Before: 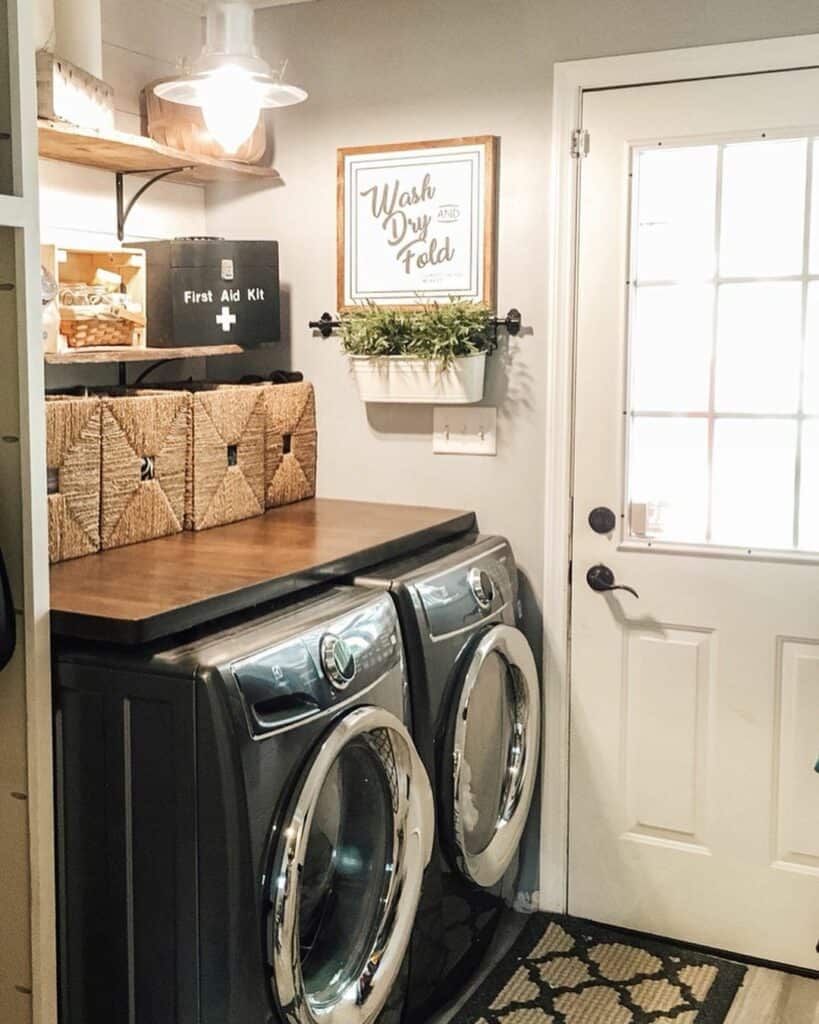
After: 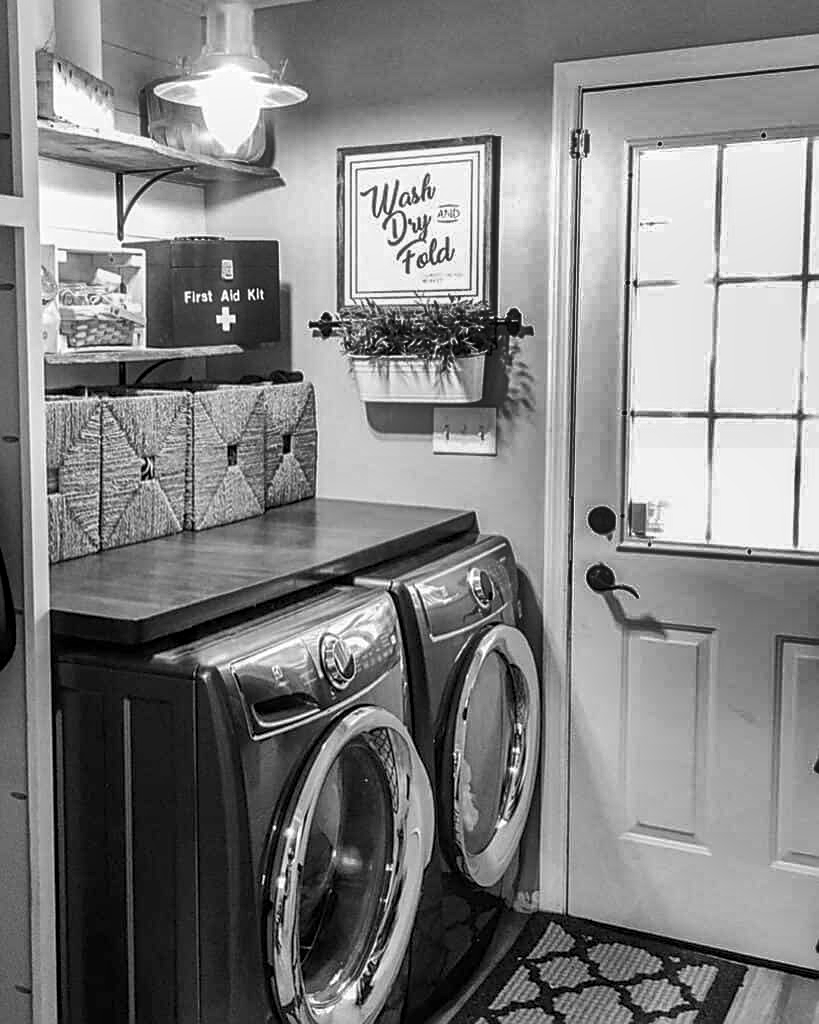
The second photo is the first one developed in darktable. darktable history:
sharpen: on, module defaults
monochrome: a 14.95, b -89.96
shadows and highlights: shadows 24.5, highlights -78.15, soften with gaussian
local contrast: detail 130%
levels: mode automatic
